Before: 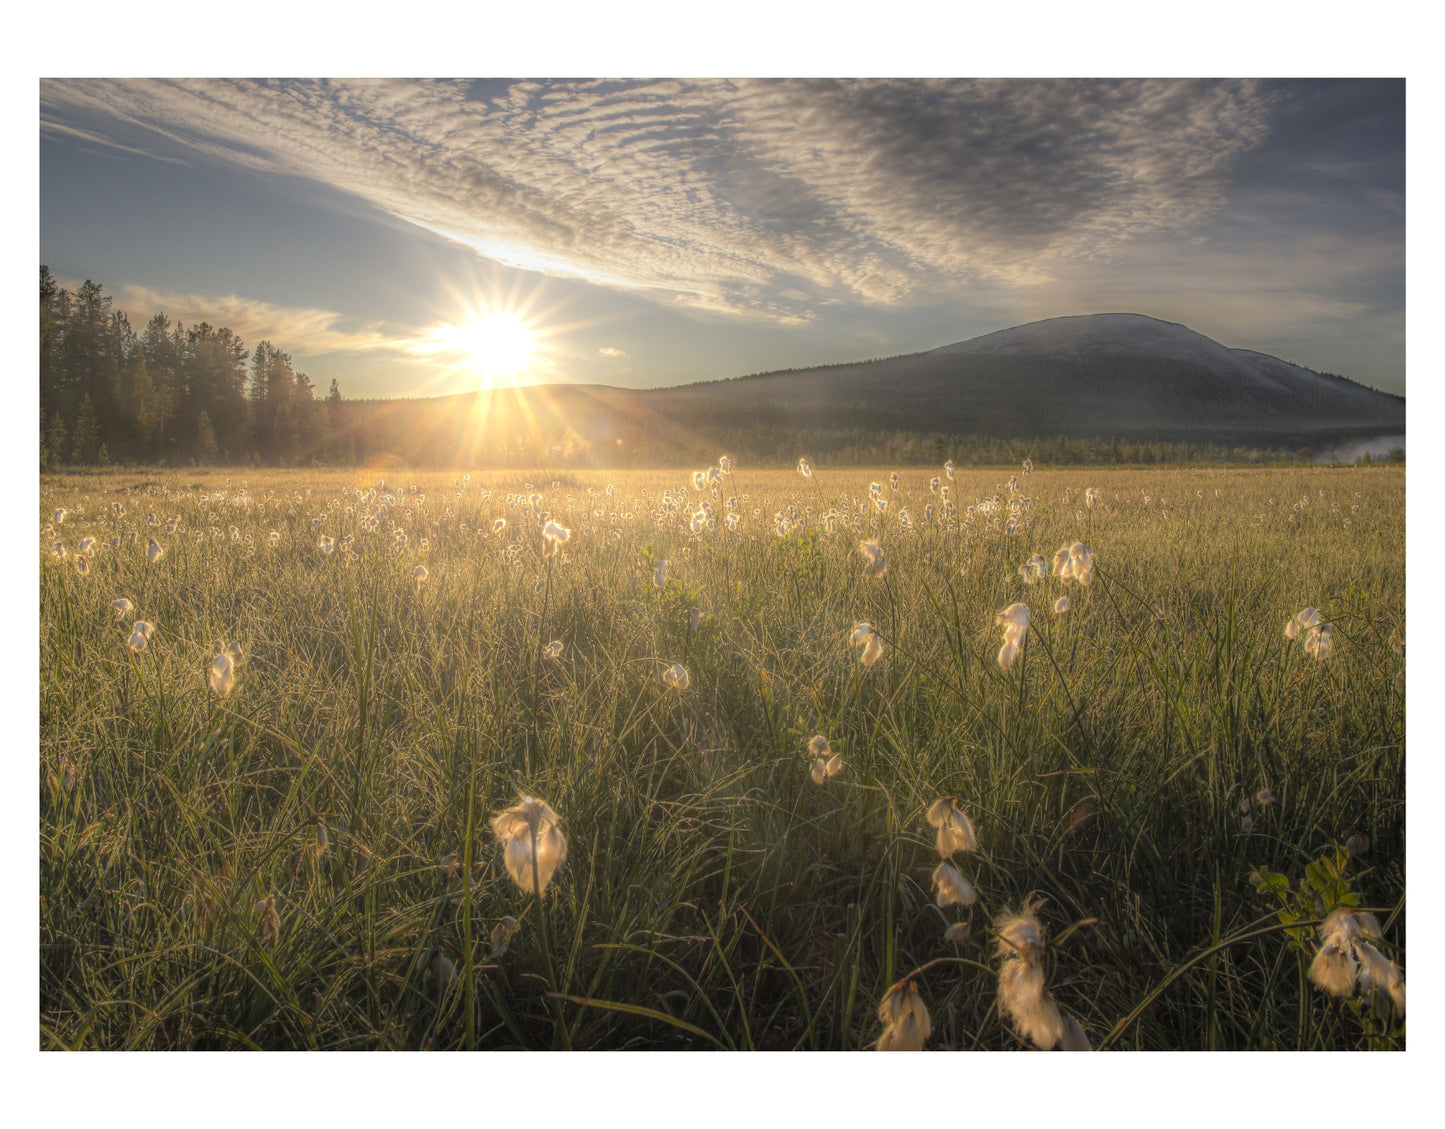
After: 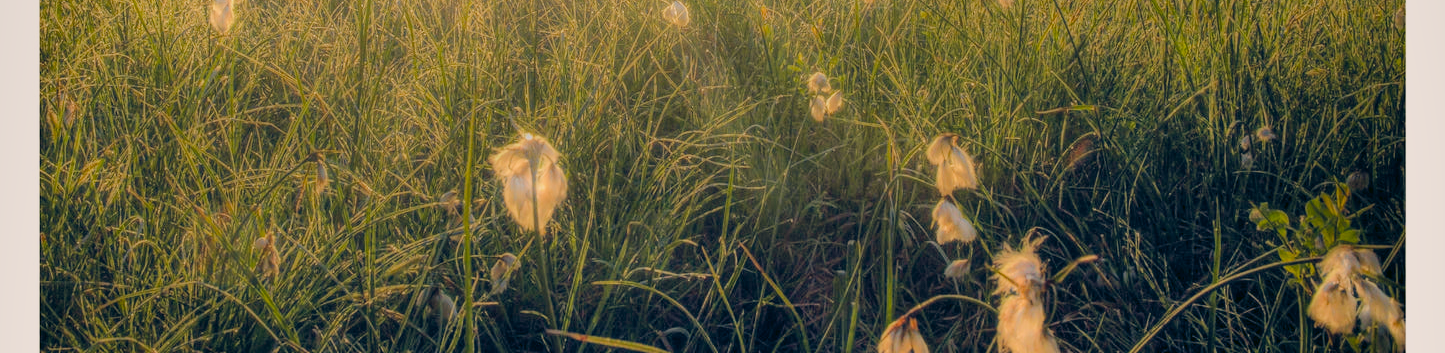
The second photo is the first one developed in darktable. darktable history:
color balance rgb: global offset › luminance -0.29%, global offset › chroma 0.303%, global offset › hue 262.22°, linear chroma grading › global chroma 10.521%, perceptual saturation grading › global saturation 20%, perceptual saturation grading › highlights -24.748%, perceptual saturation grading › shadows 24.626%, global vibrance 20%
exposure: black level correction 0, exposure 0.691 EV, compensate exposure bias true, compensate highlight preservation false
crop and rotate: top 58.78%, bottom 9.874%
shadows and highlights: highlights color adjustment 0.318%, soften with gaussian
filmic rgb: black relative exposure -7.21 EV, white relative exposure 5.36 EV, hardness 3.02, preserve chrominance max RGB
color correction: highlights a* 4.01, highlights b* 4.94, shadows a* -7.85, shadows b* 4.63
velvia: strength 17.26%
